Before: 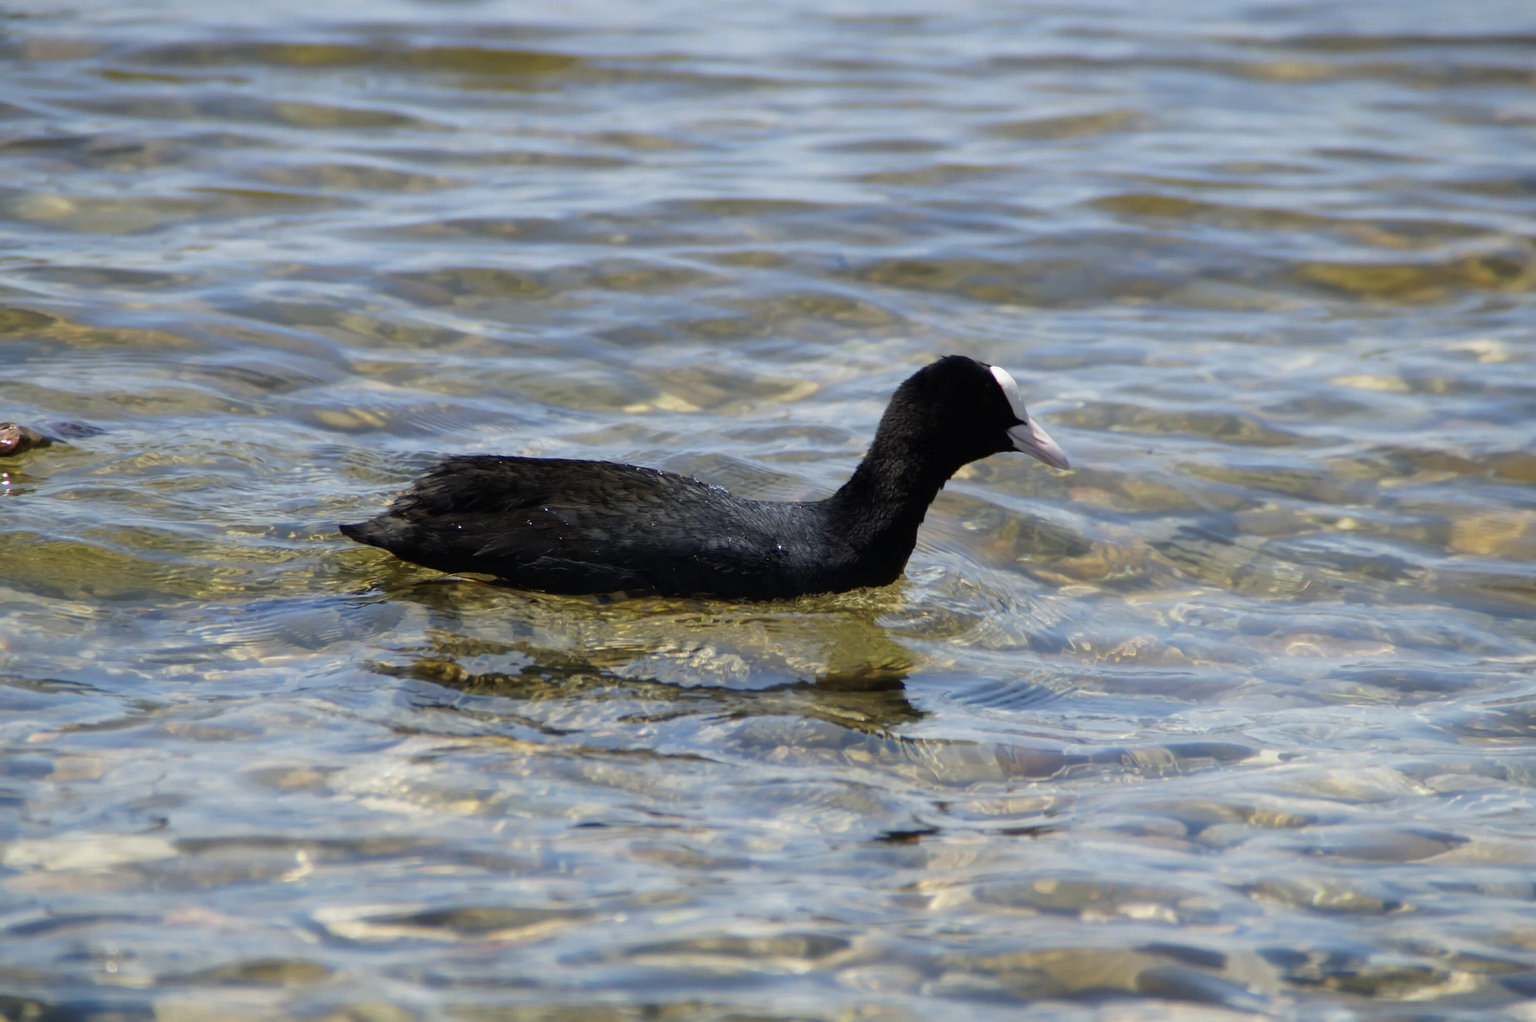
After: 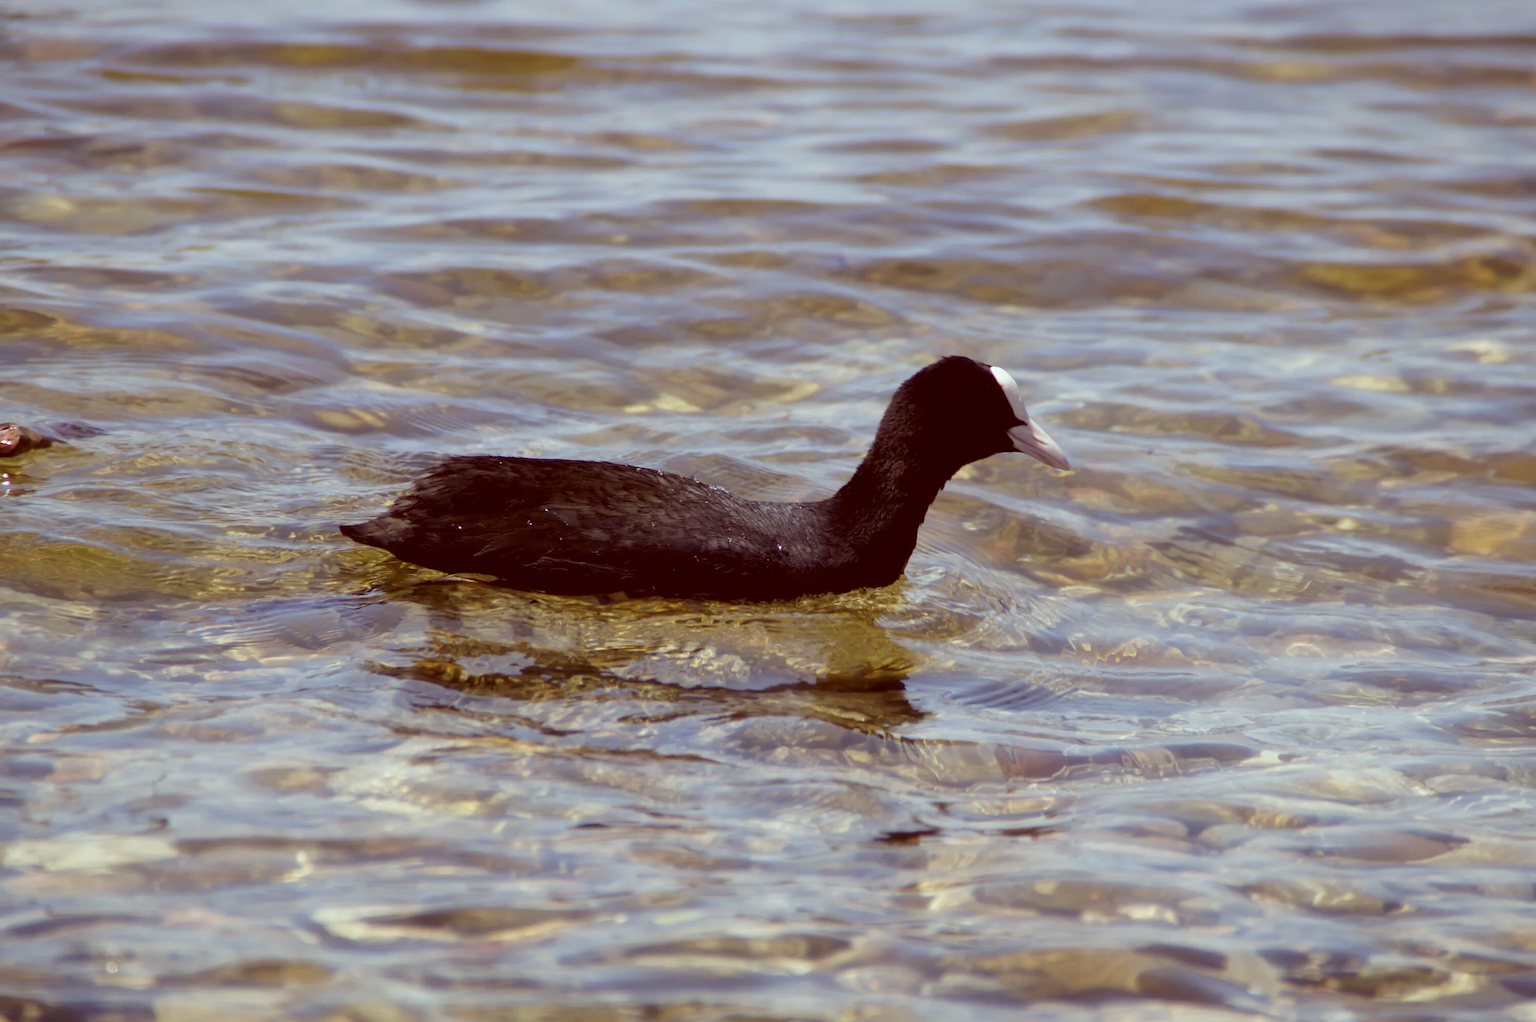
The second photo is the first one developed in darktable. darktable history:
color correction: highlights a* -7, highlights b* -0.15, shadows a* 20.76, shadows b* 12.29
